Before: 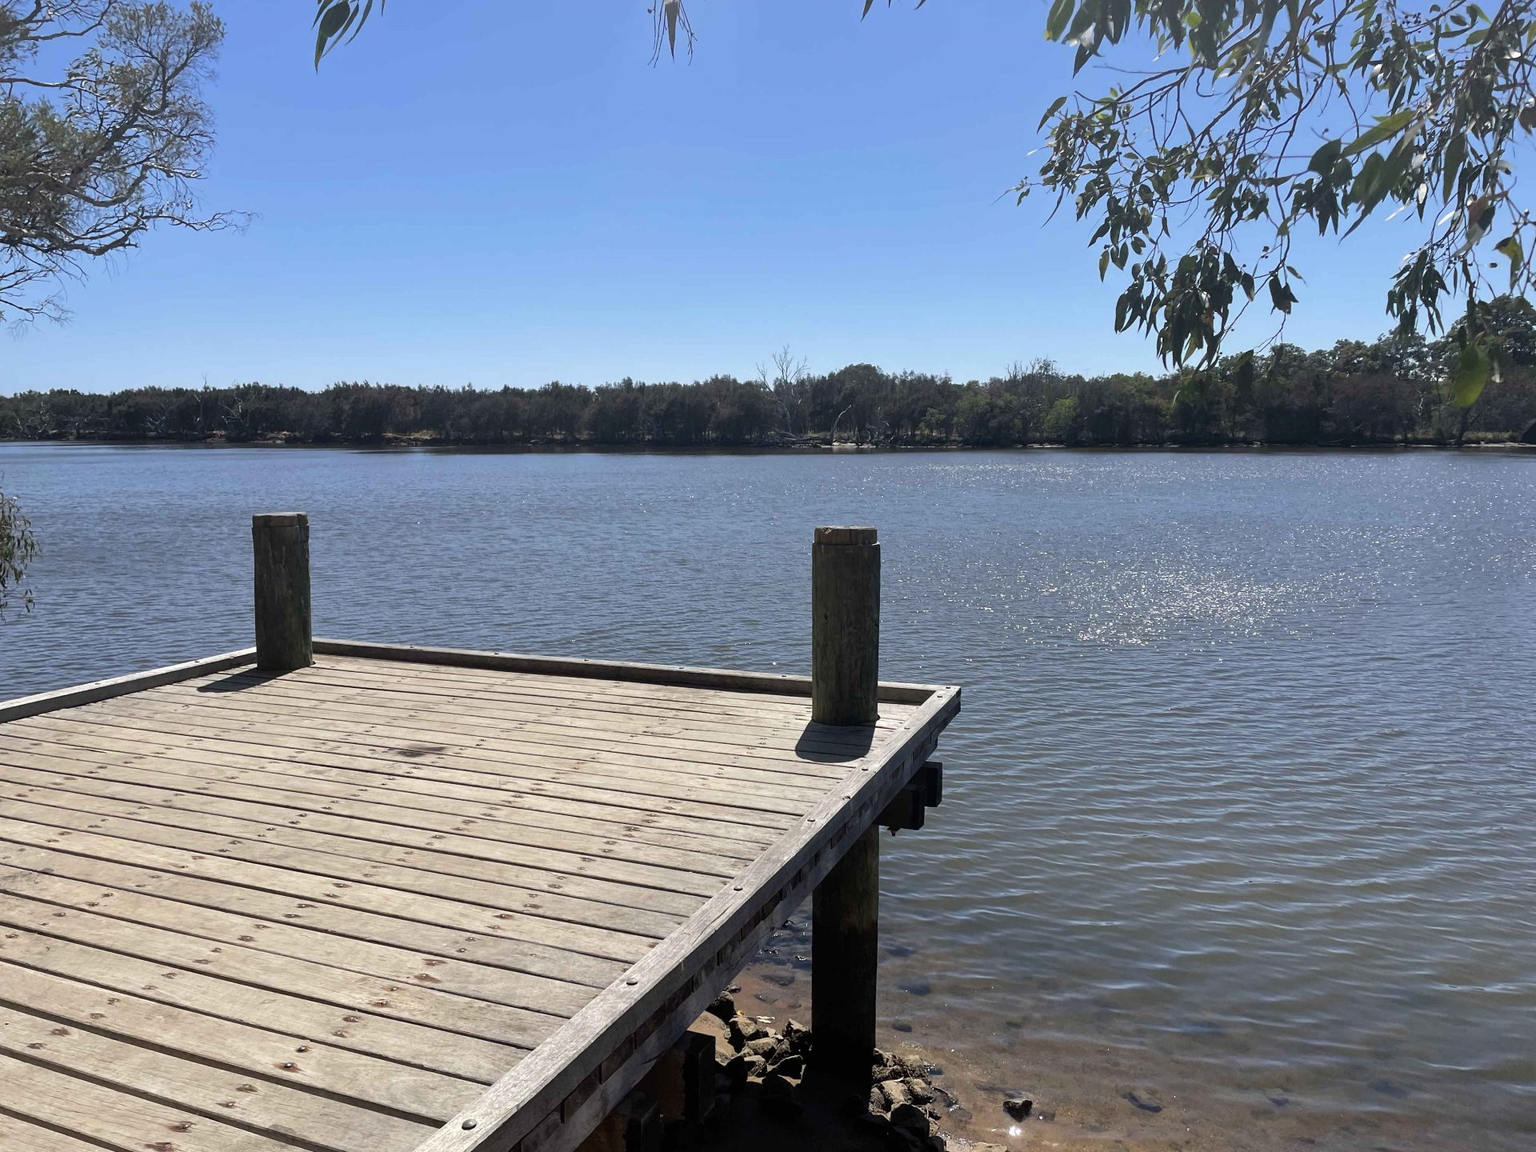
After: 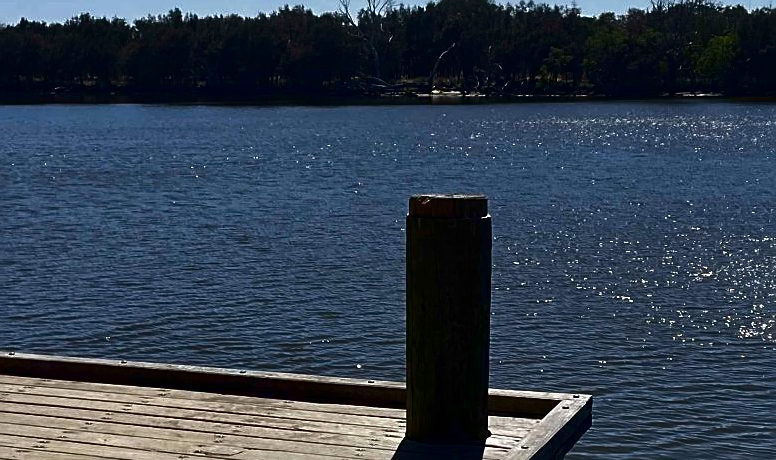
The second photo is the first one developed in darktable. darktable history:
crop: left 31.751%, top 32.172%, right 27.8%, bottom 35.83%
sharpen: on, module defaults
contrast brightness saturation: contrast 0.09, brightness -0.59, saturation 0.17
